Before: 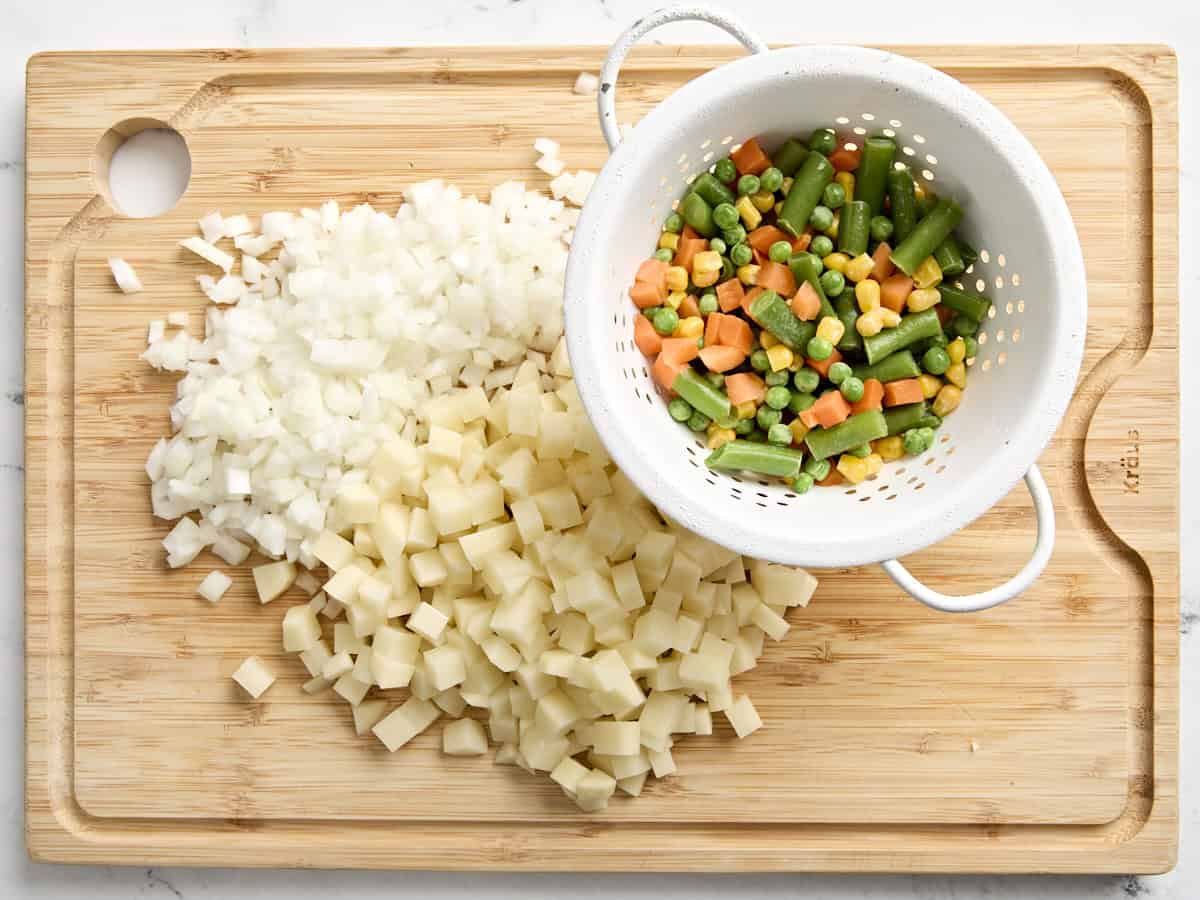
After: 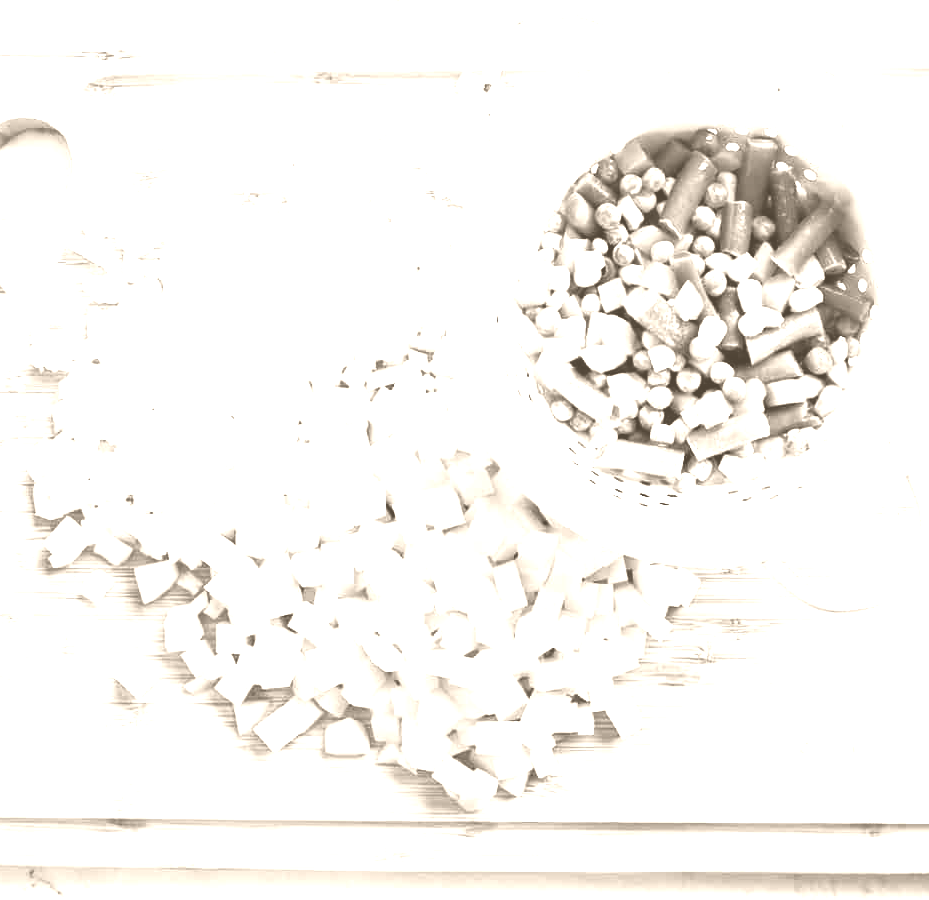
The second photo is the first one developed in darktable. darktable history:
crop: left 9.88%, right 12.664%
contrast brightness saturation: contrast 0.07, brightness 0.18, saturation 0.4
colorize: hue 34.49°, saturation 35.33%, source mix 100%, version 1
color correction: highlights a* -14.62, highlights b* -16.22, shadows a* 10.12, shadows b* 29.4
shadows and highlights: shadows 52.34, highlights -28.23, soften with gaussian
white balance: red 0.986, blue 1.01
tone equalizer: -8 EV -0.75 EV, -7 EV -0.7 EV, -6 EV -0.6 EV, -5 EV -0.4 EV, -3 EV 0.4 EV, -2 EV 0.6 EV, -1 EV 0.7 EV, +0 EV 0.75 EV, edges refinement/feathering 500, mask exposure compensation -1.57 EV, preserve details no
